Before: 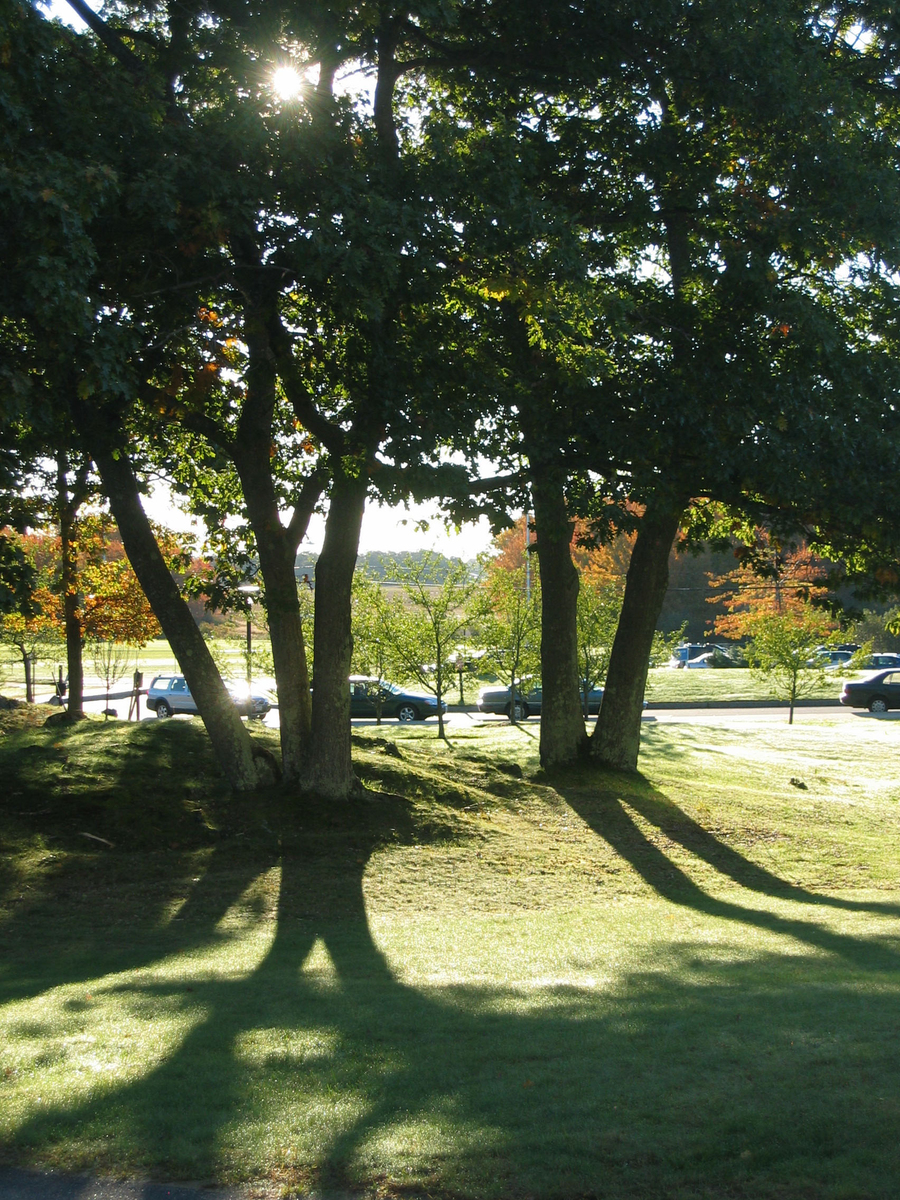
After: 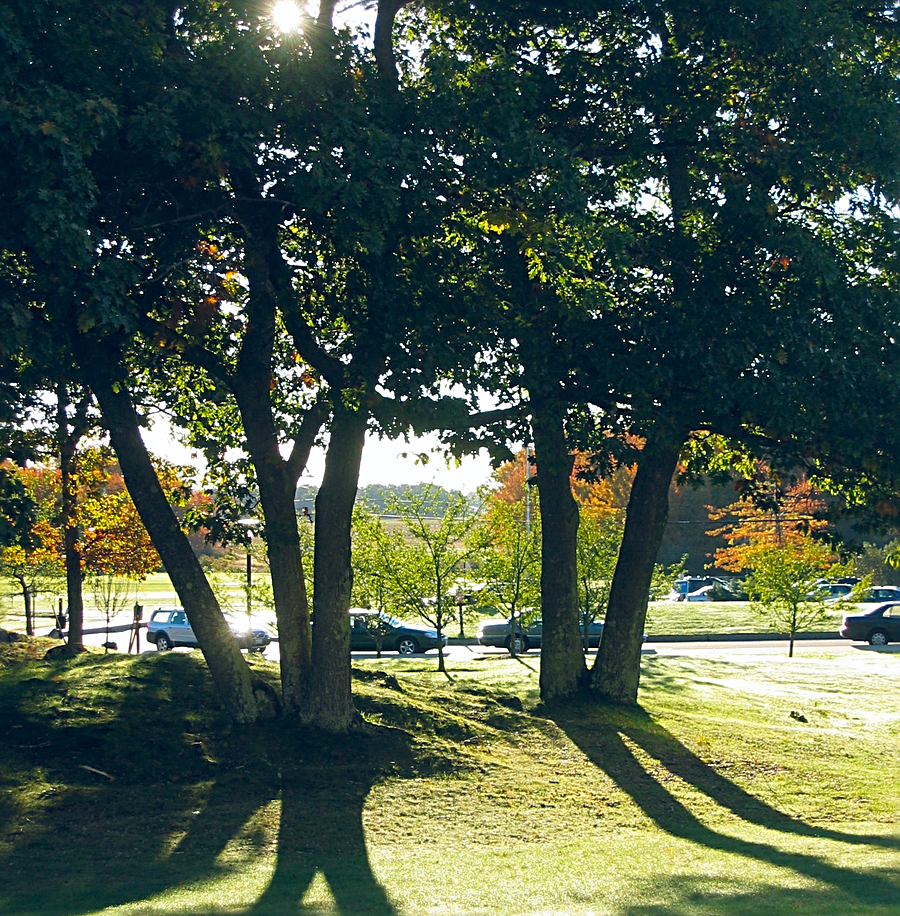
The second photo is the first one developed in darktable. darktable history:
color balance rgb: global offset › chroma 0.142%, global offset › hue 253.43°, perceptual saturation grading › global saturation 25.561%
crop: top 5.612%, bottom 17.991%
sharpen: radius 2.535, amount 0.623
